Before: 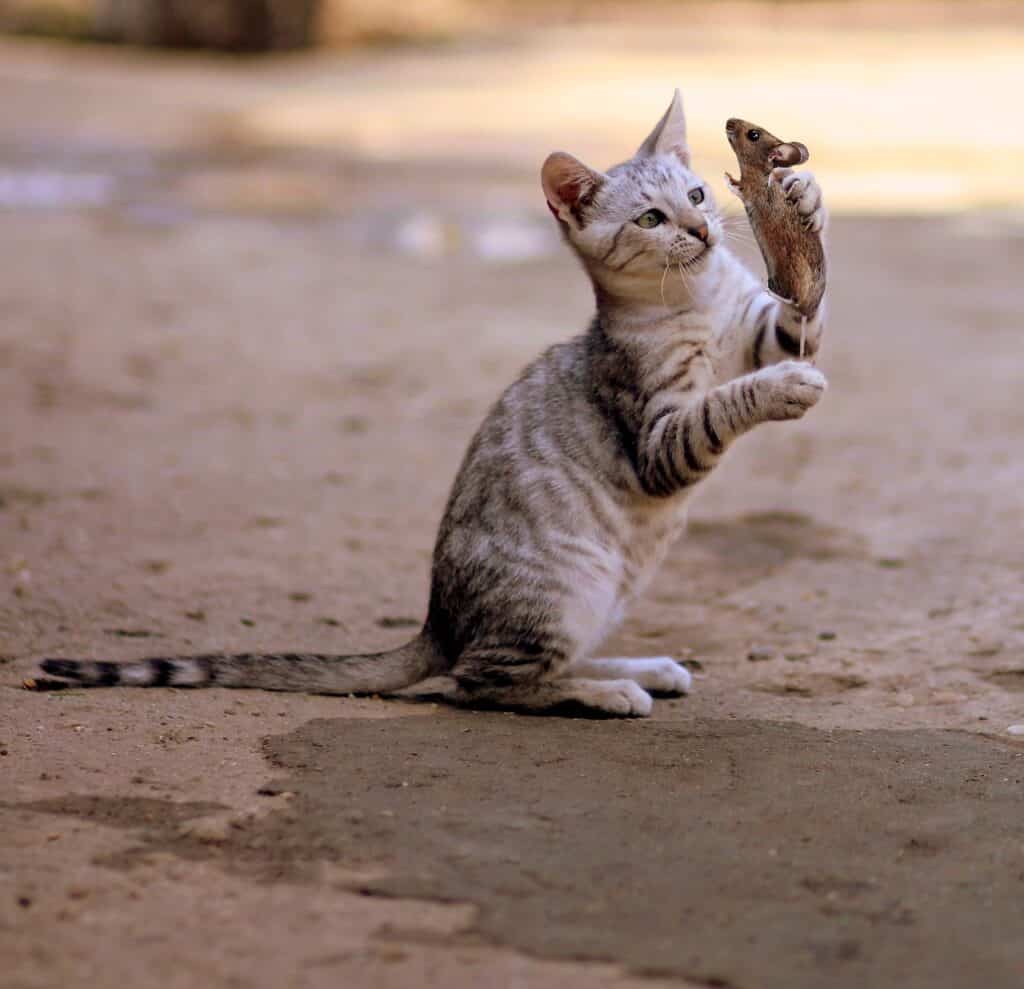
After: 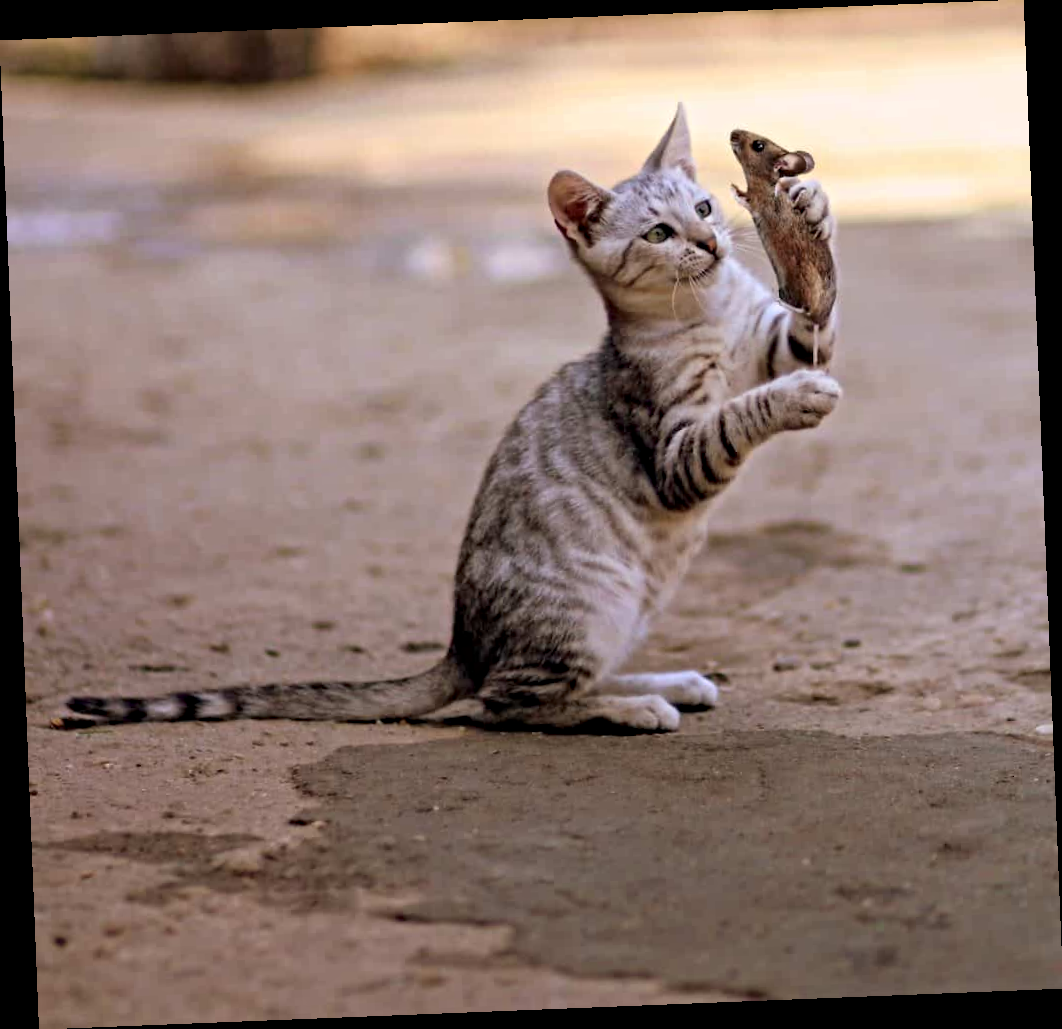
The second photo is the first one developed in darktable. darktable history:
contrast equalizer: y [[0.5, 0.5, 0.501, 0.63, 0.504, 0.5], [0.5 ×6], [0.5 ×6], [0 ×6], [0 ×6]]
rotate and perspective: rotation -2.29°, automatic cropping off
